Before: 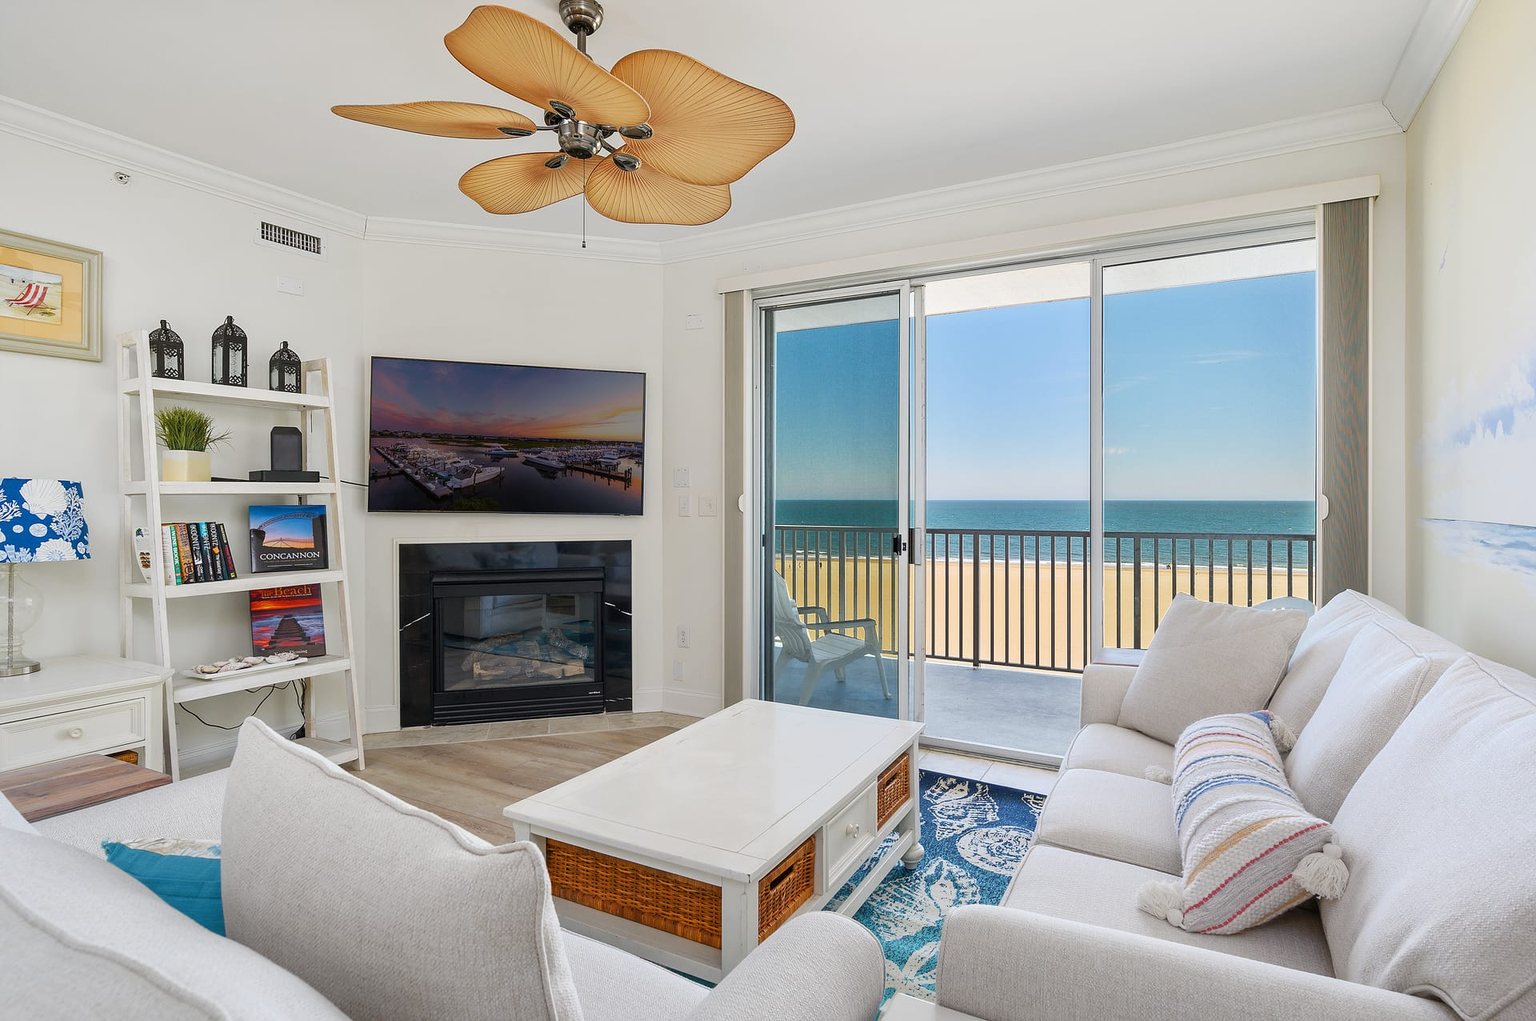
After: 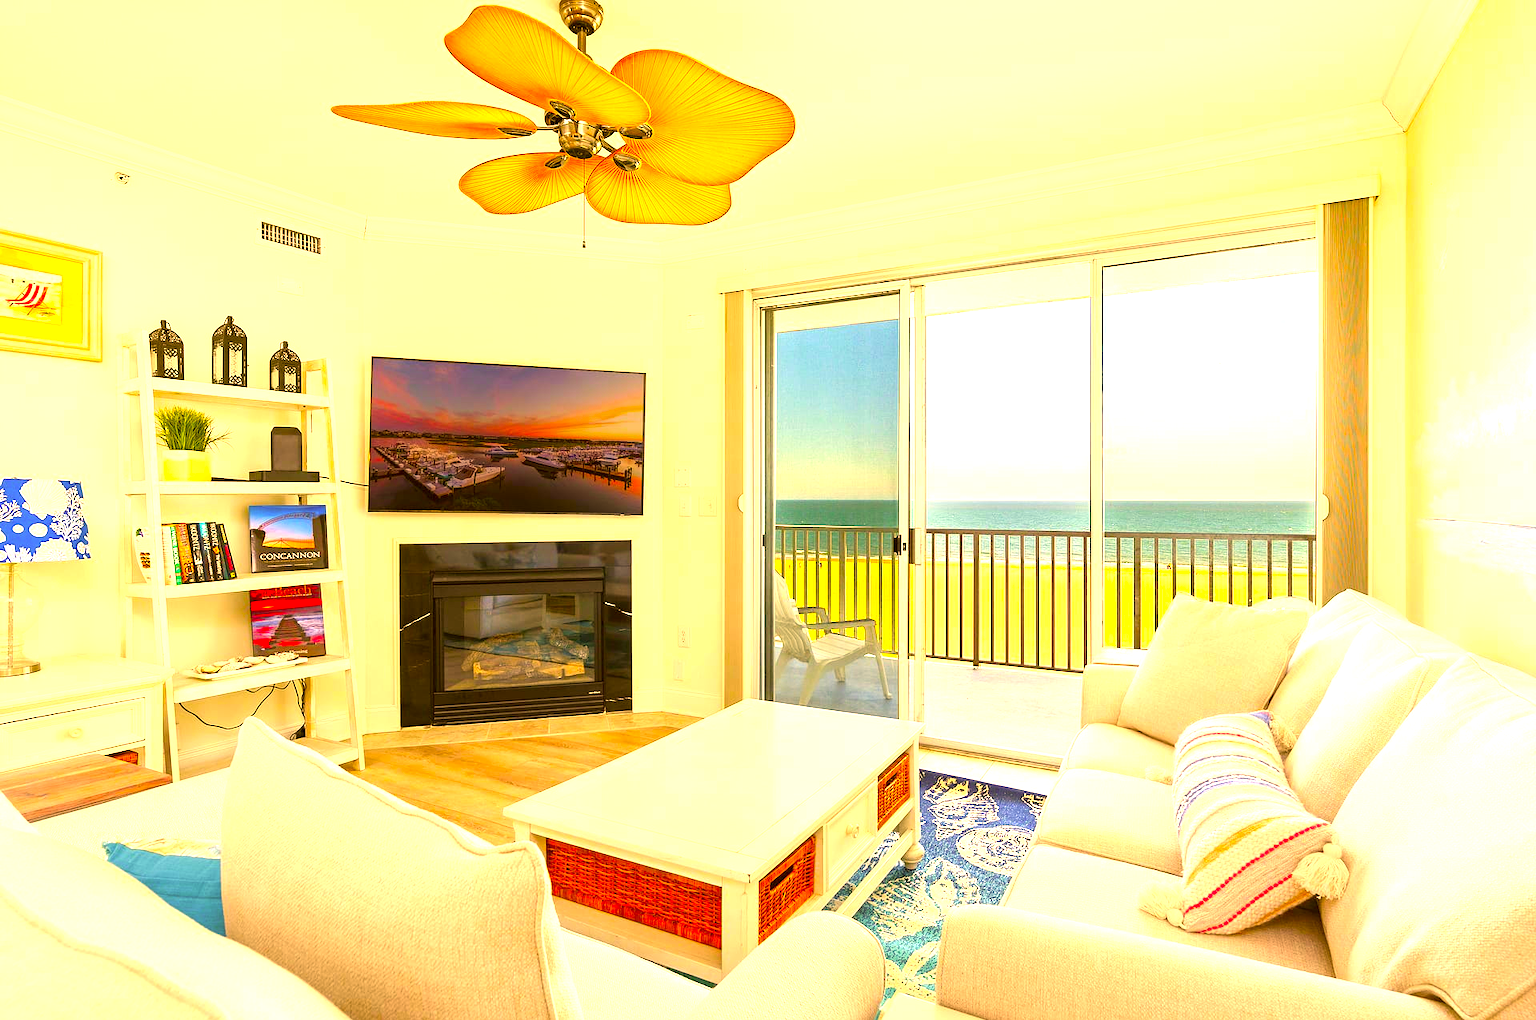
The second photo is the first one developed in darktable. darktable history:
exposure: black level correction 0, exposure 1.391 EV, compensate highlight preservation false
color correction: highlights a* 10.61, highlights b* 29.97, shadows a* 2.58, shadows b* 17.85, saturation 1.74
